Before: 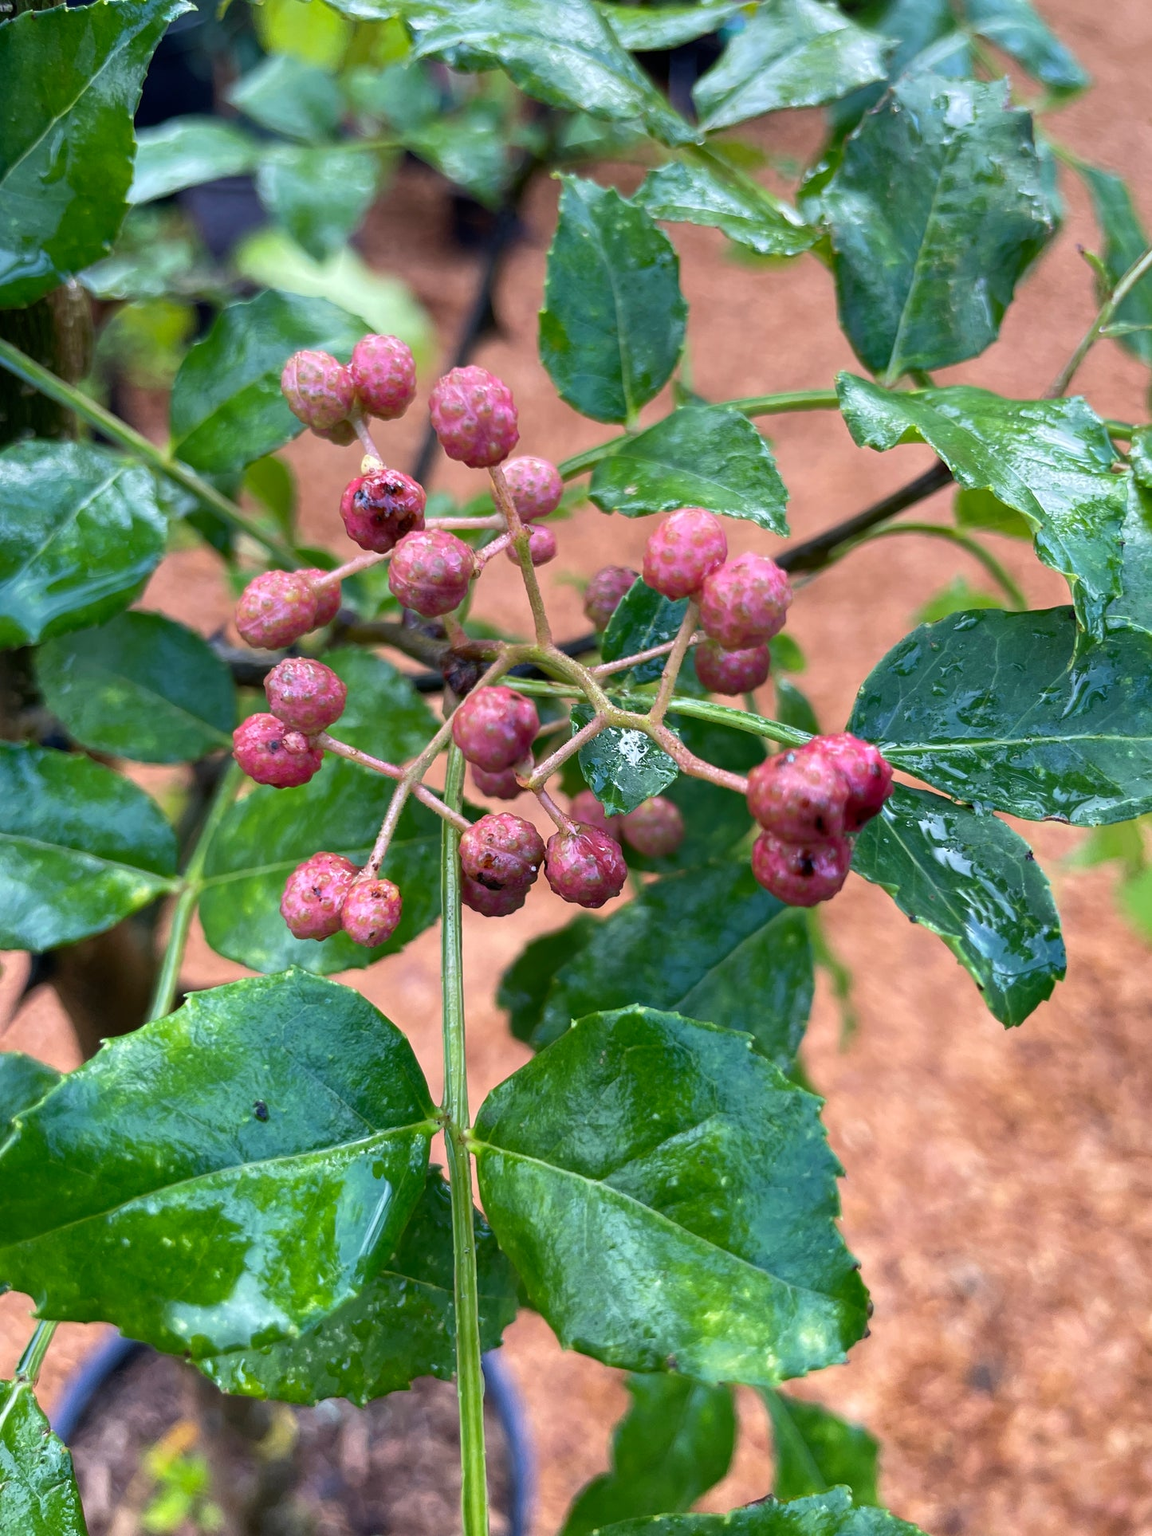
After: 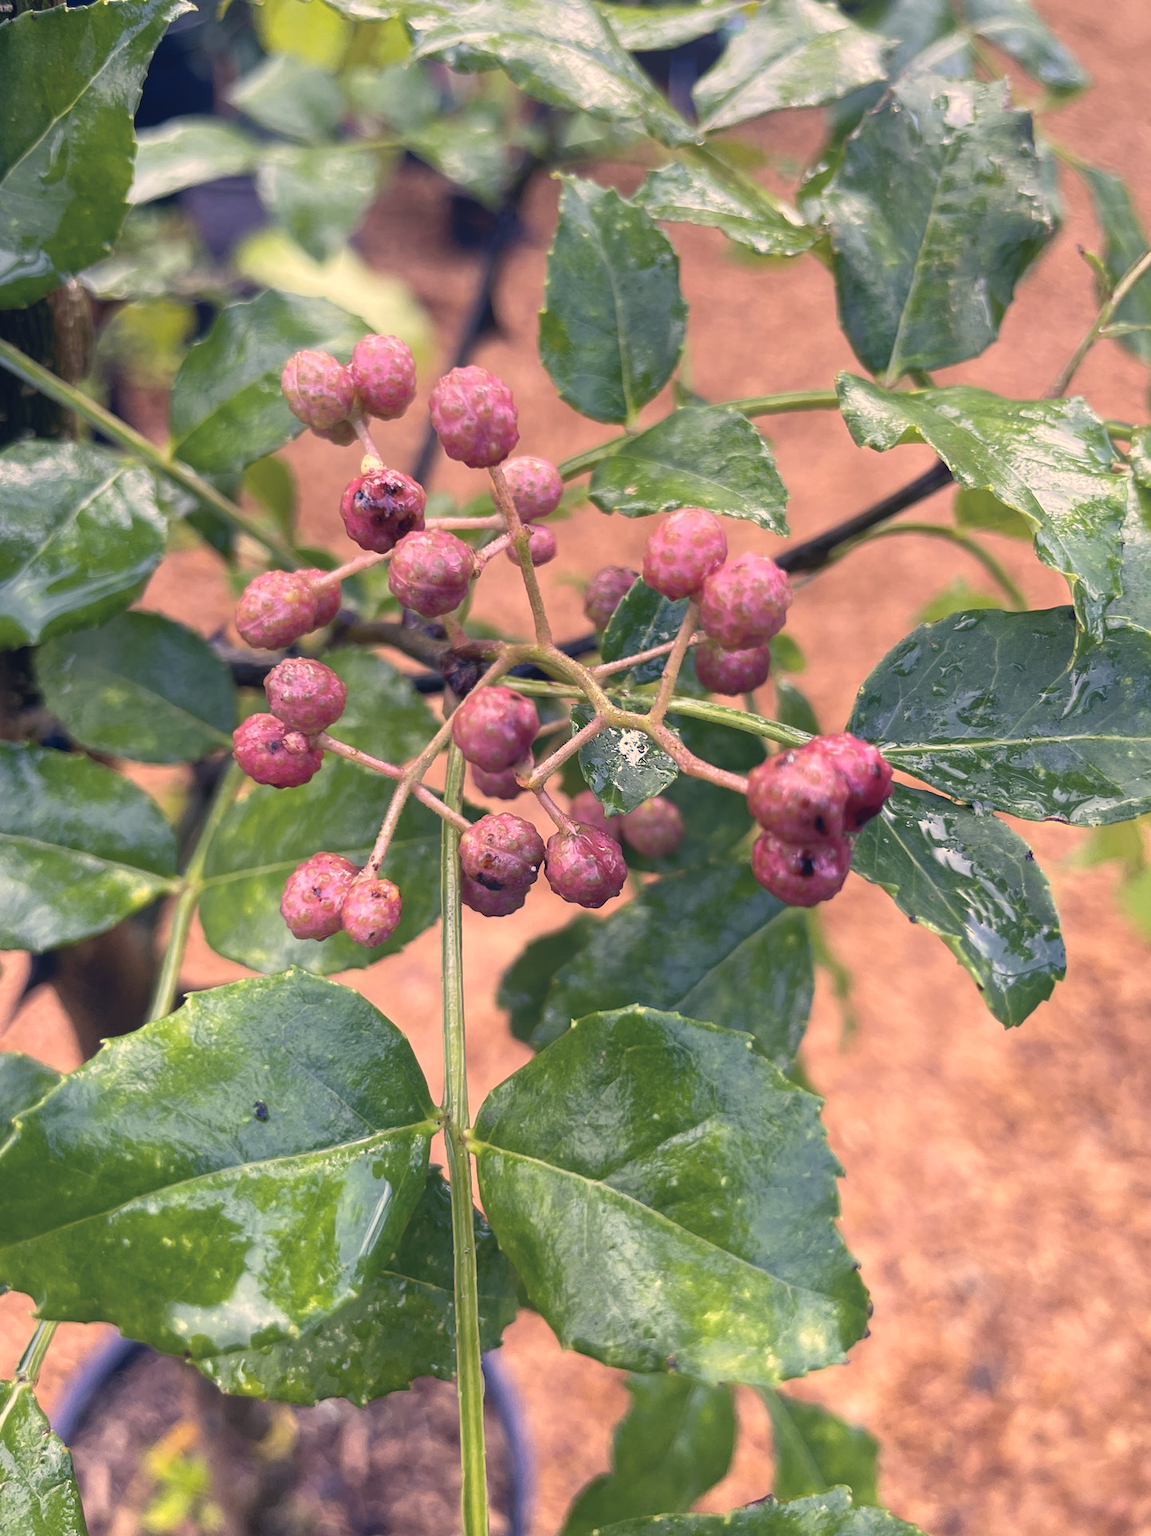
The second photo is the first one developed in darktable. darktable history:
bloom: size 38%, threshold 95%, strength 30%
color correction: highlights a* 19.59, highlights b* 27.49, shadows a* 3.46, shadows b* -17.28, saturation 0.73
